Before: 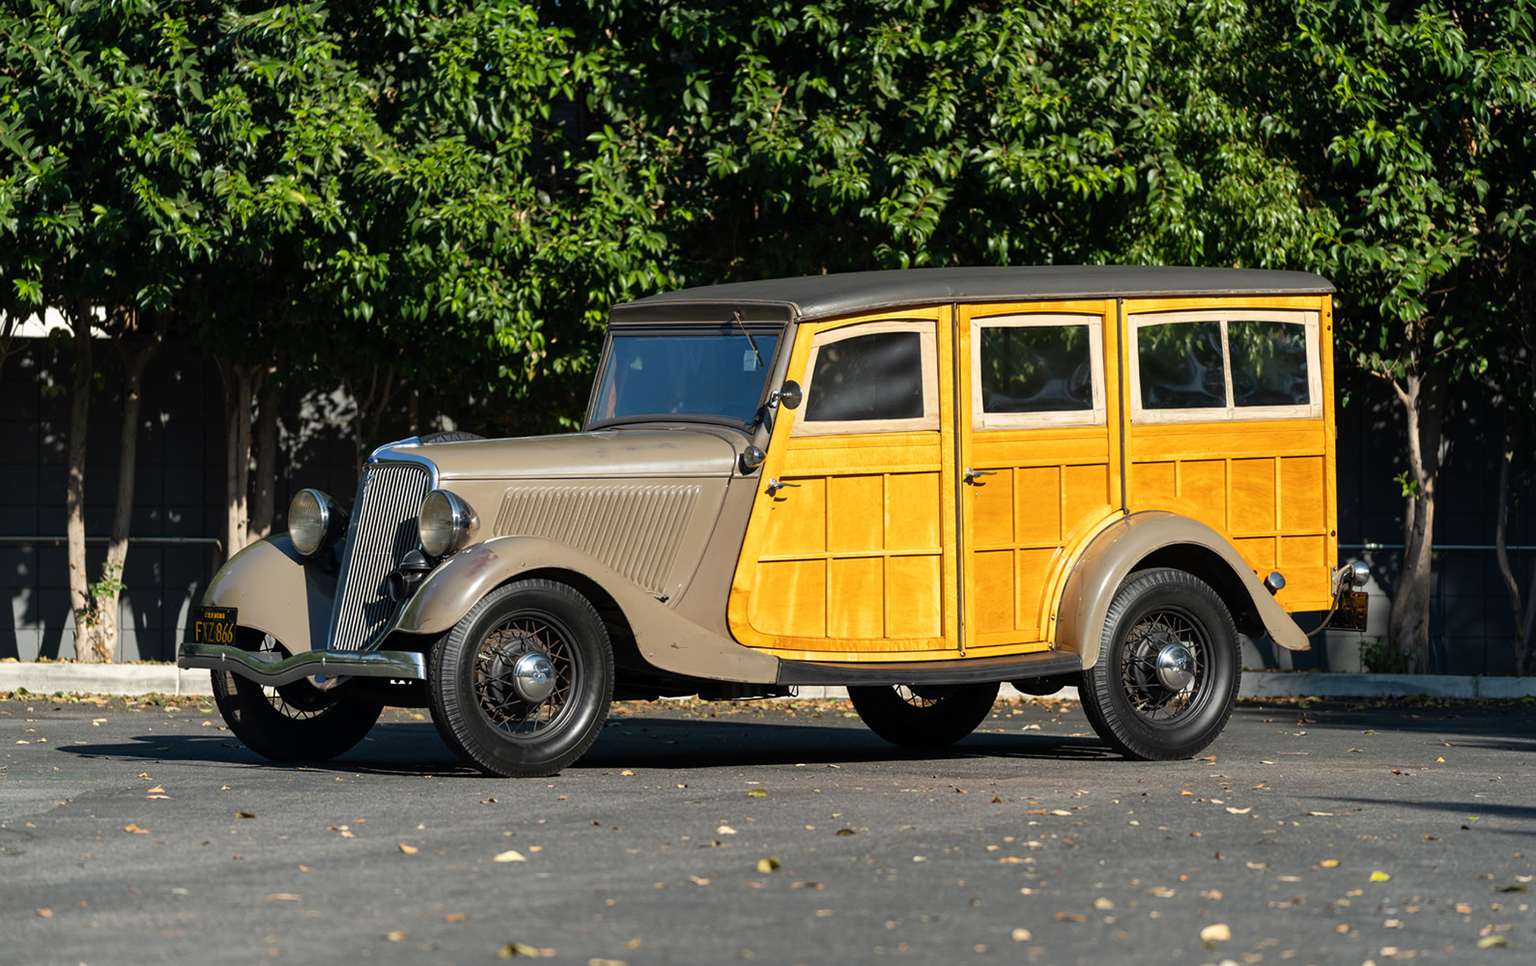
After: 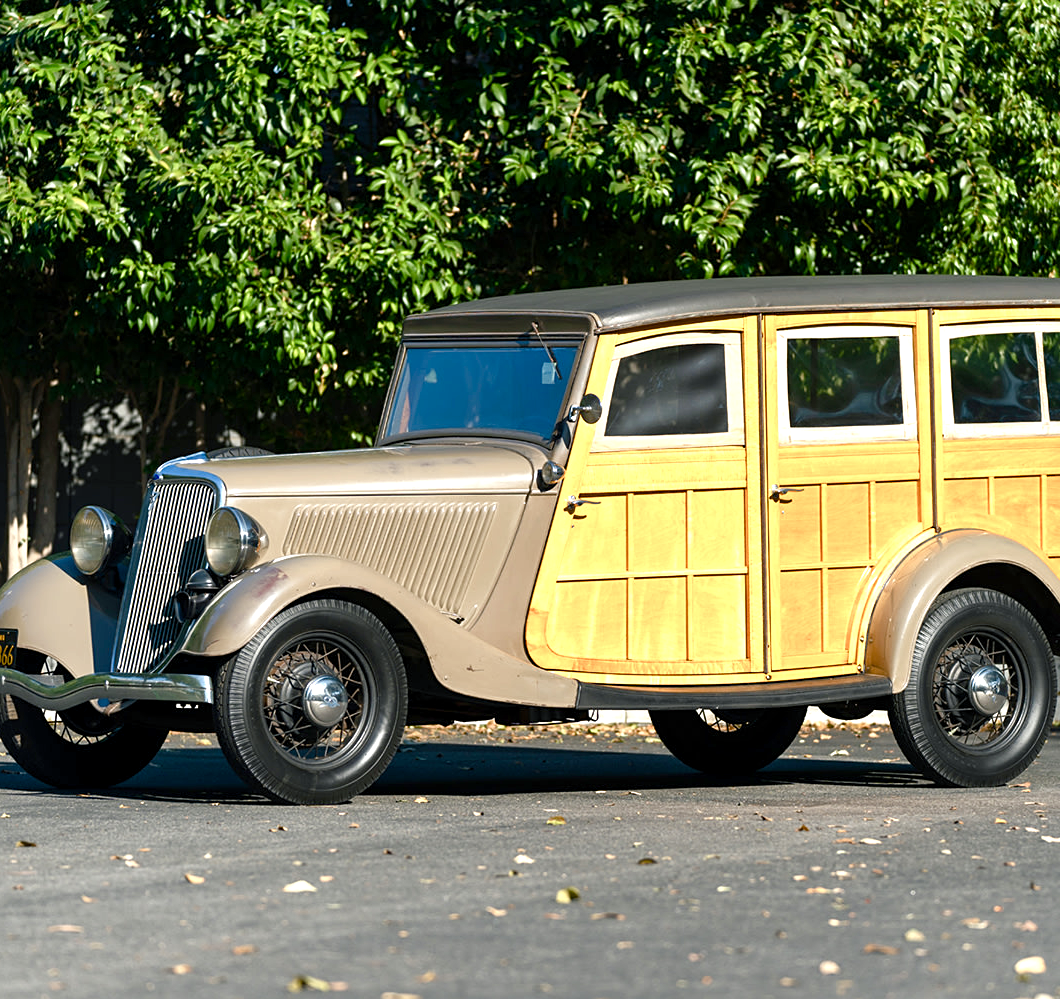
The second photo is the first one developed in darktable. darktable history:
sharpen: amount 0.203
exposure: black level correction 0.001, exposure 0.5 EV, compensate highlight preservation false
crop and rotate: left 14.345%, right 18.971%
color balance rgb: shadows lift › chroma 2.008%, shadows lift › hue 214.38°, highlights gain › luminance 17.34%, perceptual saturation grading › global saturation 20%, perceptual saturation grading › highlights -49.43%, perceptual saturation grading › shadows 25.67%, global vibrance 15.067%
